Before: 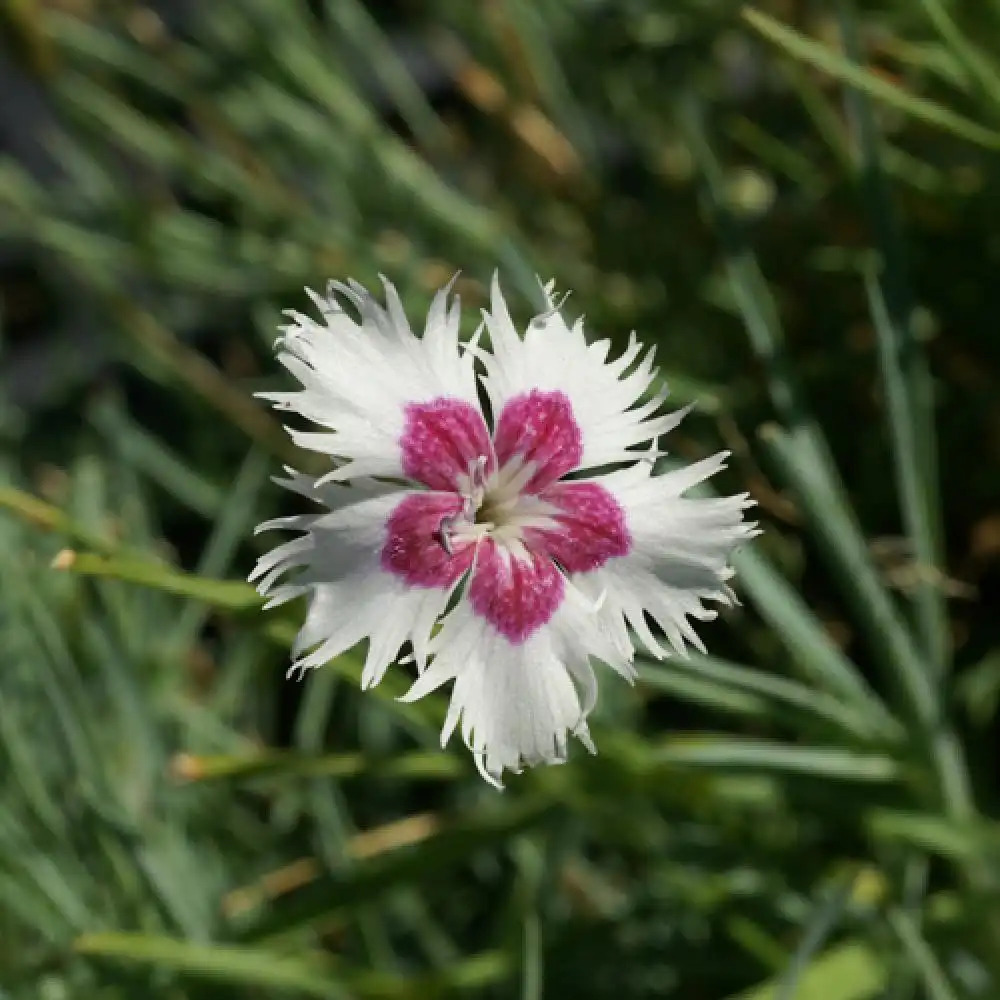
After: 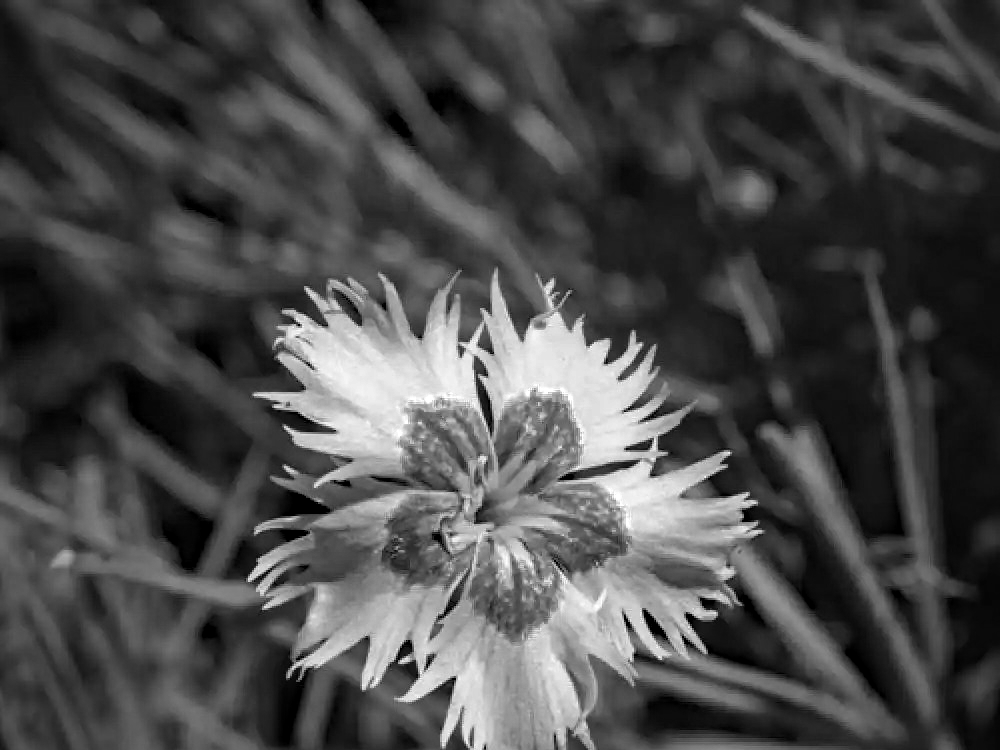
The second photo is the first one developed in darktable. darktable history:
crop: bottom 24.979%
exposure: black level correction -0.003, exposure 0.035 EV, compensate highlight preservation false
local contrast: on, module defaults
color zones: curves: ch0 [(0, 0.613) (0.01, 0.613) (0.245, 0.448) (0.498, 0.529) (0.642, 0.665) (0.879, 0.777) (0.99, 0.613)]; ch1 [(0, 0) (0.143, 0) (0.286, 0) (0.429, 0) (0.571, 0) (0.714, 0) (0.857, 0)]
haze removal: strength 0.514, distance 0.429, adaptive false
vignetting: fall-off start 71.53%, unbound false
sharpen: radius 2.861, amount 0.871, threshold 47.381
